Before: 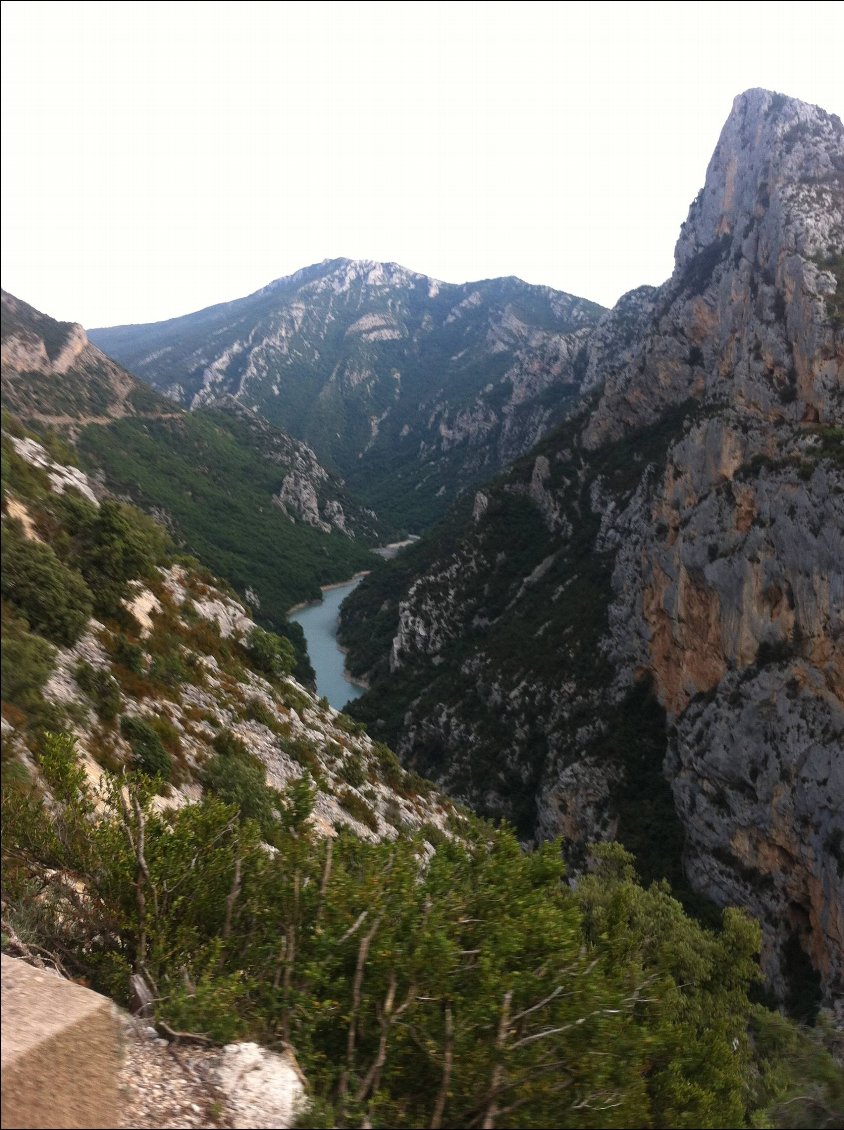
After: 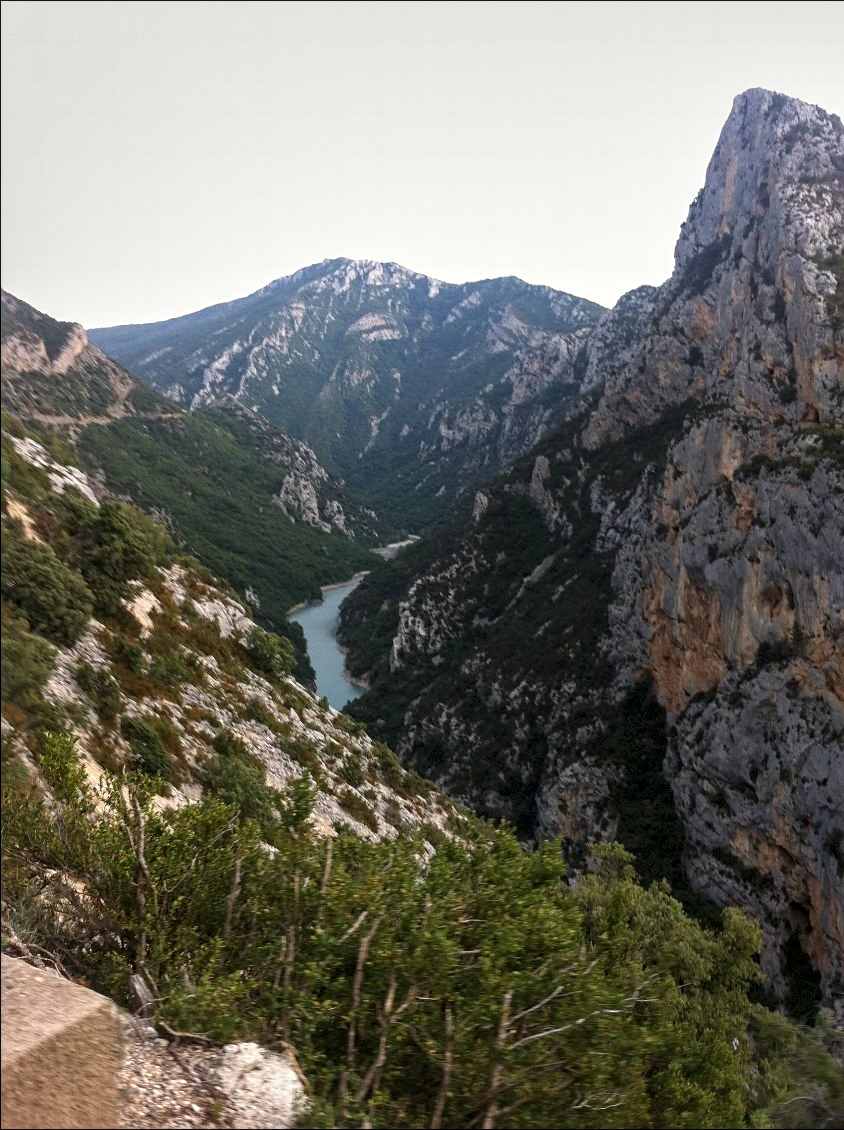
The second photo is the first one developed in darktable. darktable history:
sharpen: amount 0.21
local contrast: detail 130%
